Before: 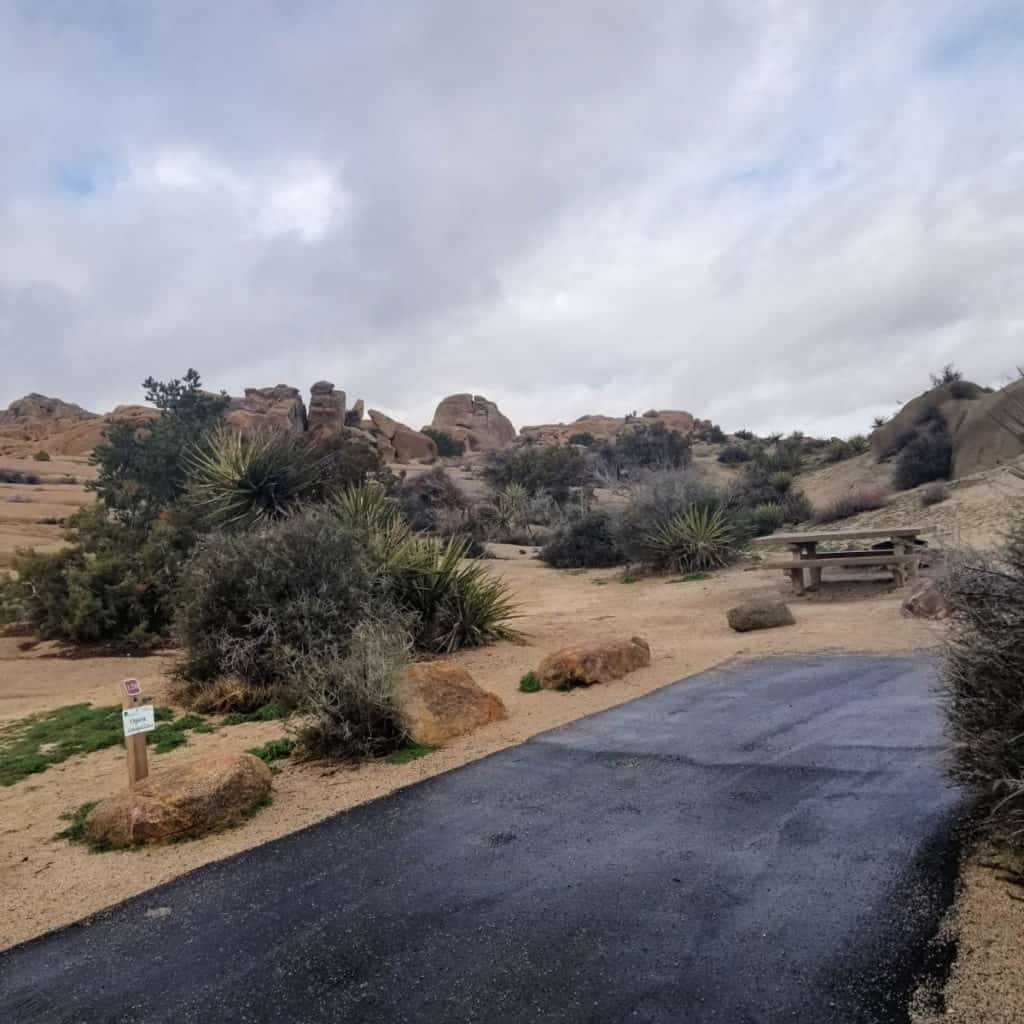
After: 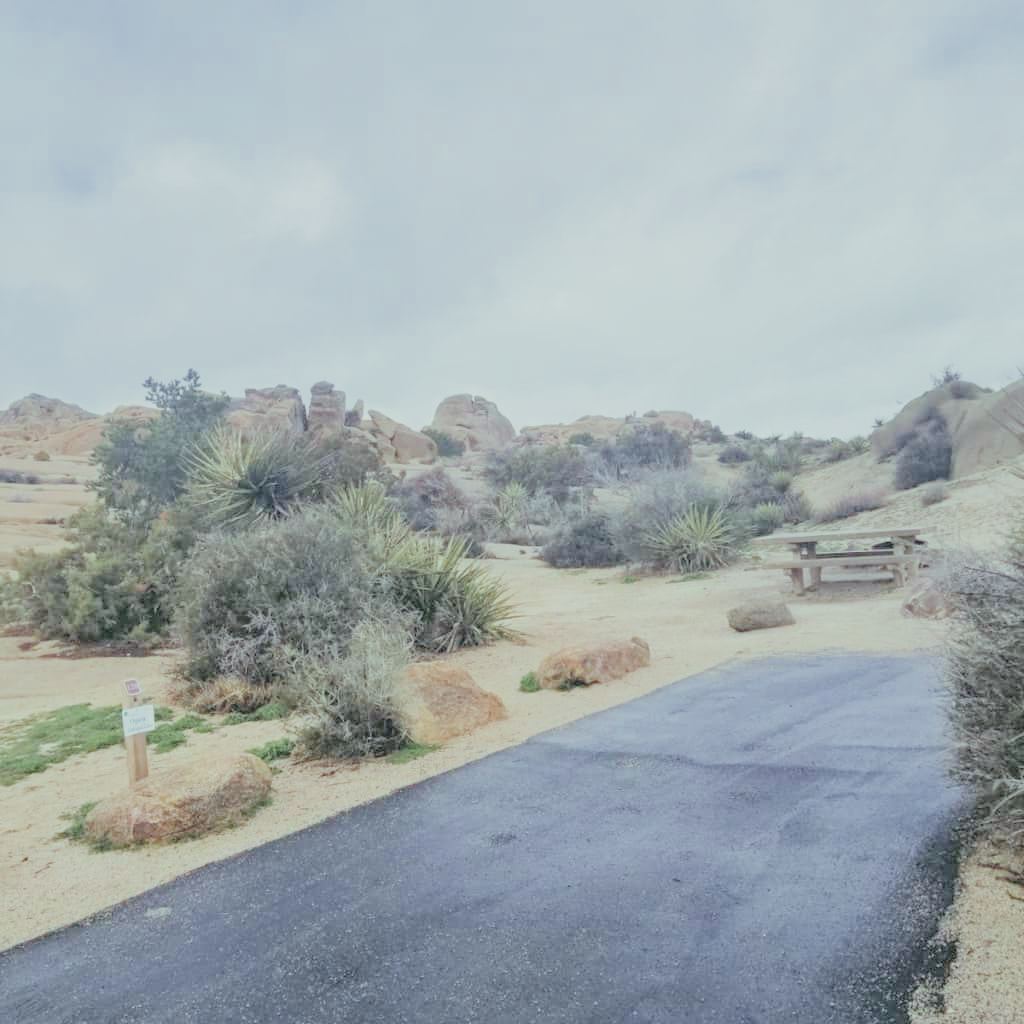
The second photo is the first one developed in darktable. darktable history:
contrast brightness saturation: contrast -0.26, saturation -0.43
filmic rgb: middle gray luminance 2.5%, black relative exposure -10 EV, white relative exposure 7 EV, threshold 6 EV, dynamic range scaling 10%, target black luminance 0%, hardness 3.19, latitude 44.39%, contrast 0.682, highlights saturation mix 5%, shadows ↔ highlights balance 13.63%, add noise in highlights 0, color science v3 (2019), use custom middle-gray values true, iterations of high-quality reconstruction 0, contrast in highlights soft, enable highlight reconstruction true
color balance: mode lift, gamma, gain (sRGB), lift [0.997, 0.979, 1.021, 1.011], gamma [1, 1.084, 0.916, 0.998], gain [1, 0.87, 1.13, 1.101], contrast 4.55%, contrast fulcrum 38.24%, output saturation 104.09%
